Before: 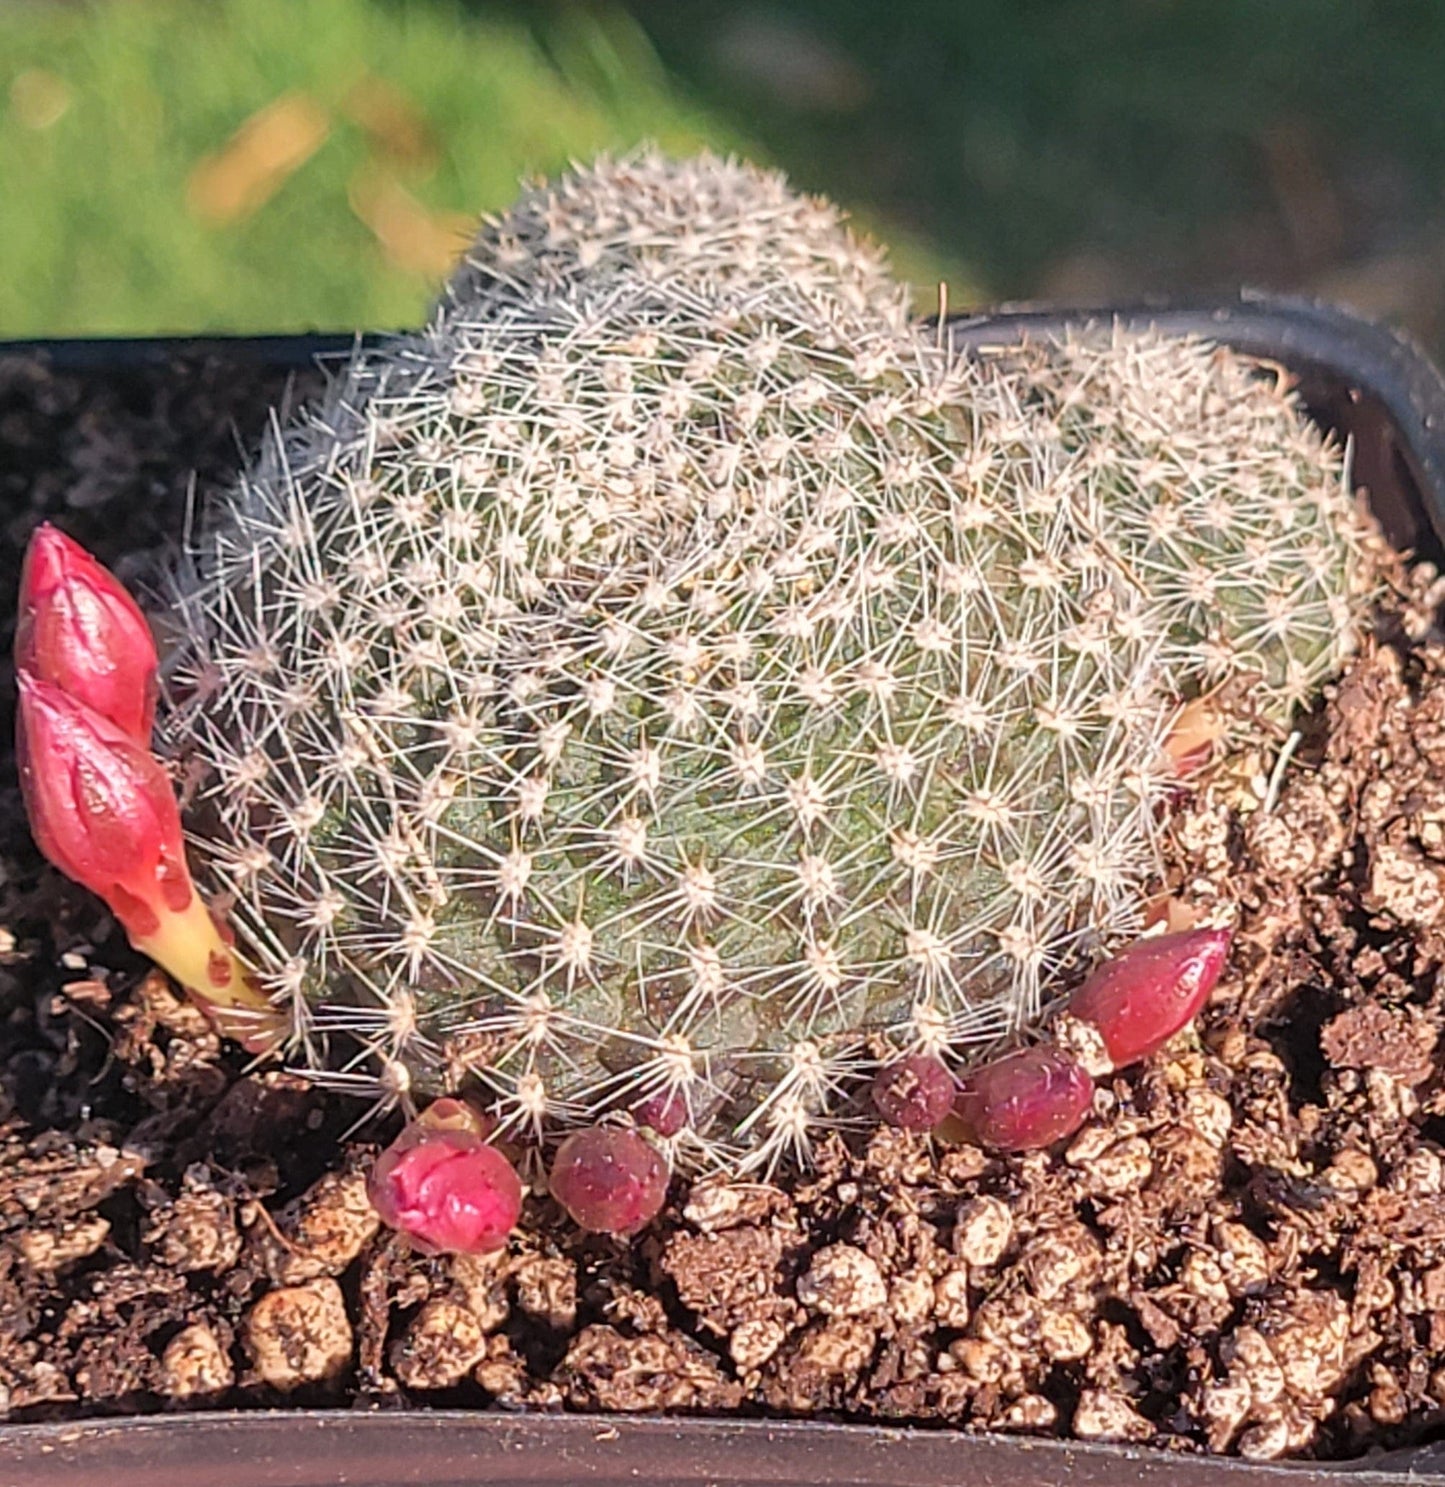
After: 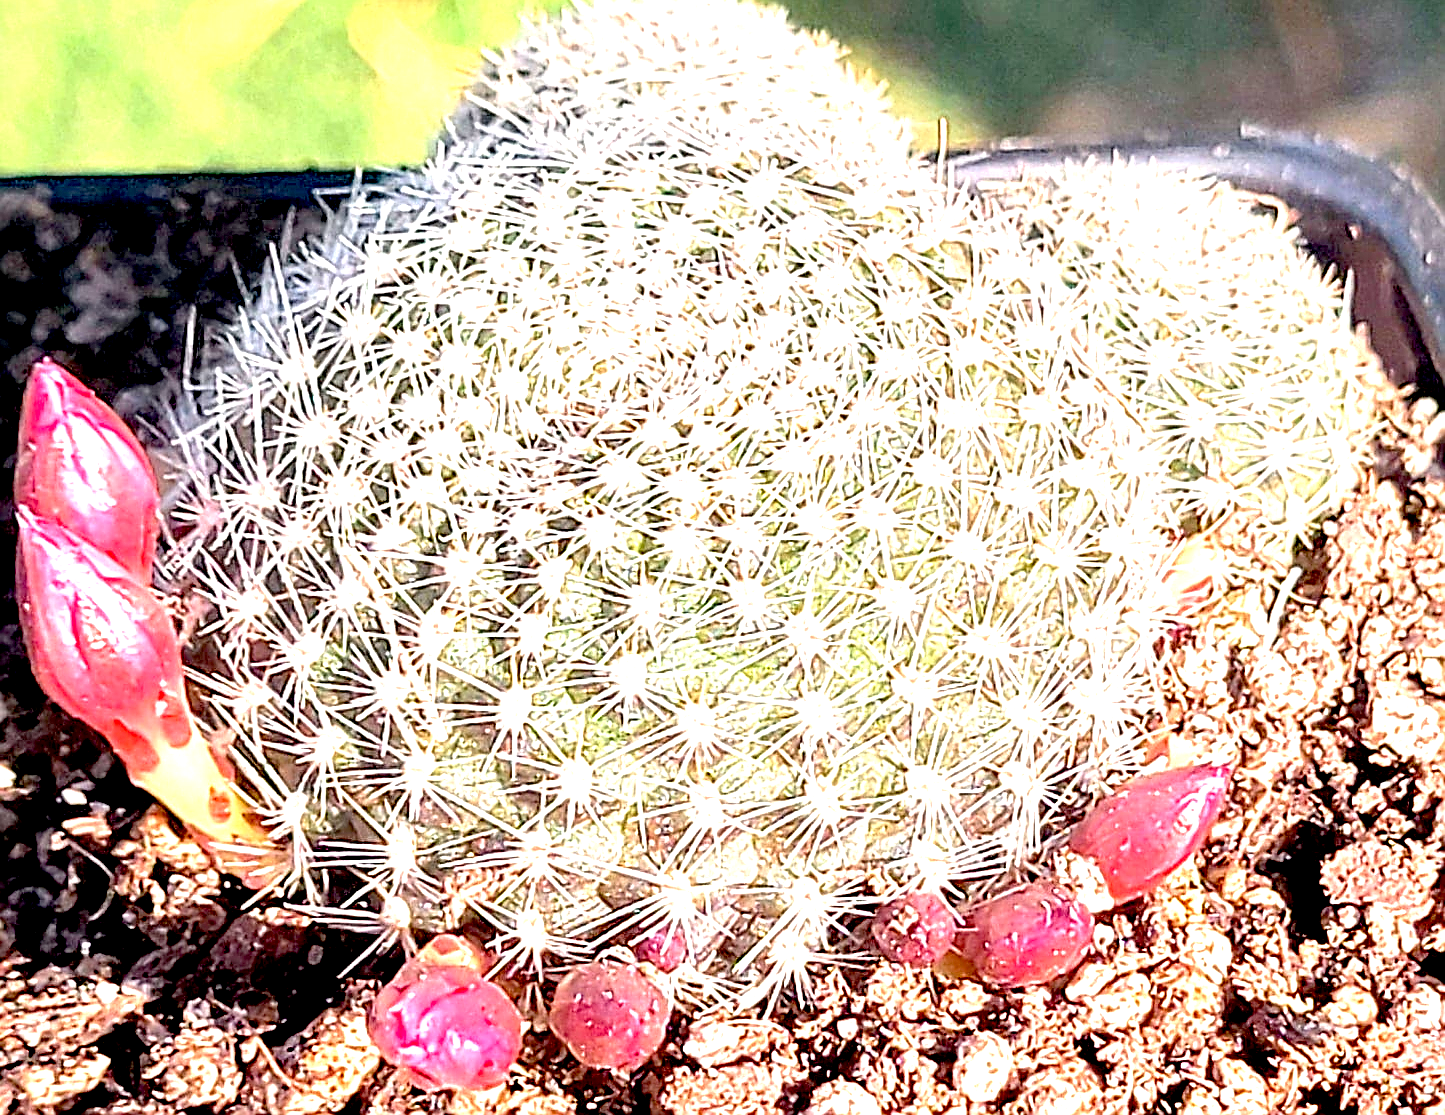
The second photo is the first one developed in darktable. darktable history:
sharpen: radius 1.4, amount 1.25, threshold 0.7
exposure: black level correction 0.016, exposure 1.774 EV, compensate highlight preservation false
crop: top 11.038%, bottom 13.962%
